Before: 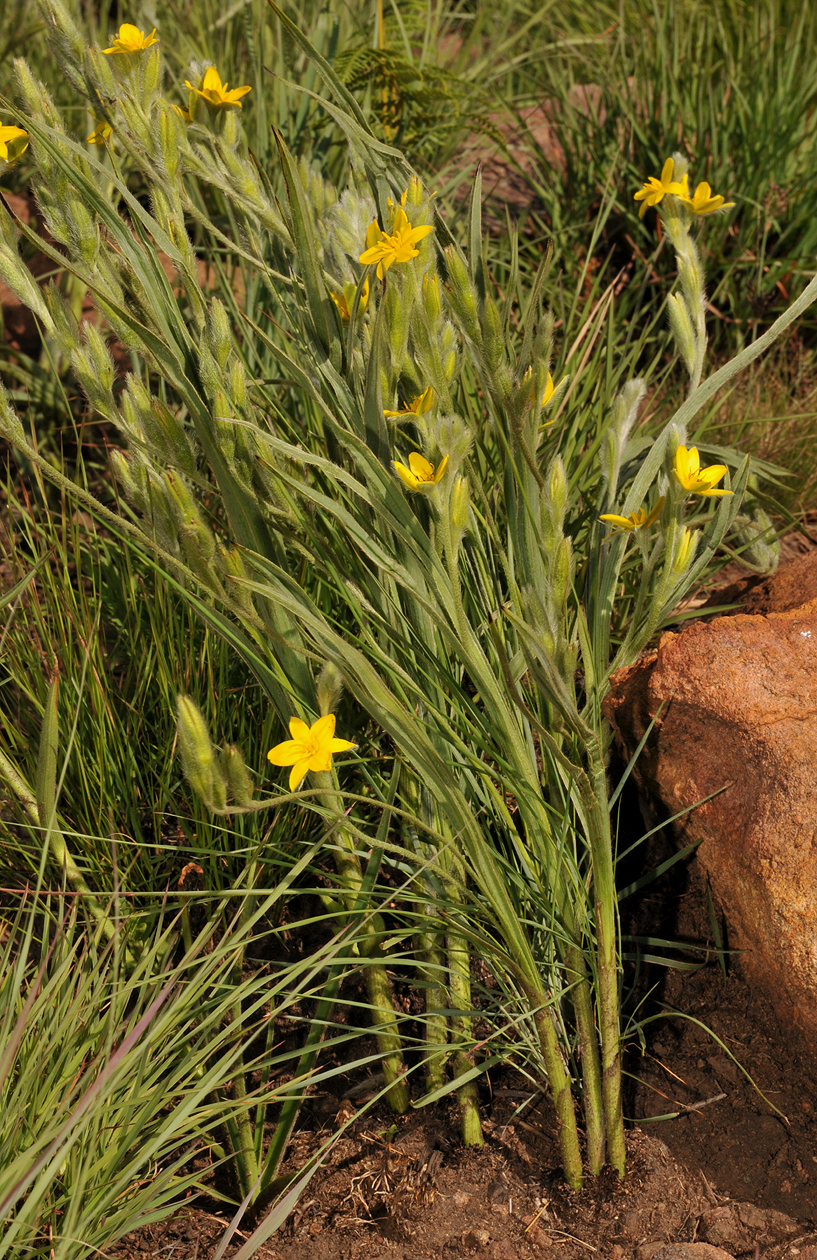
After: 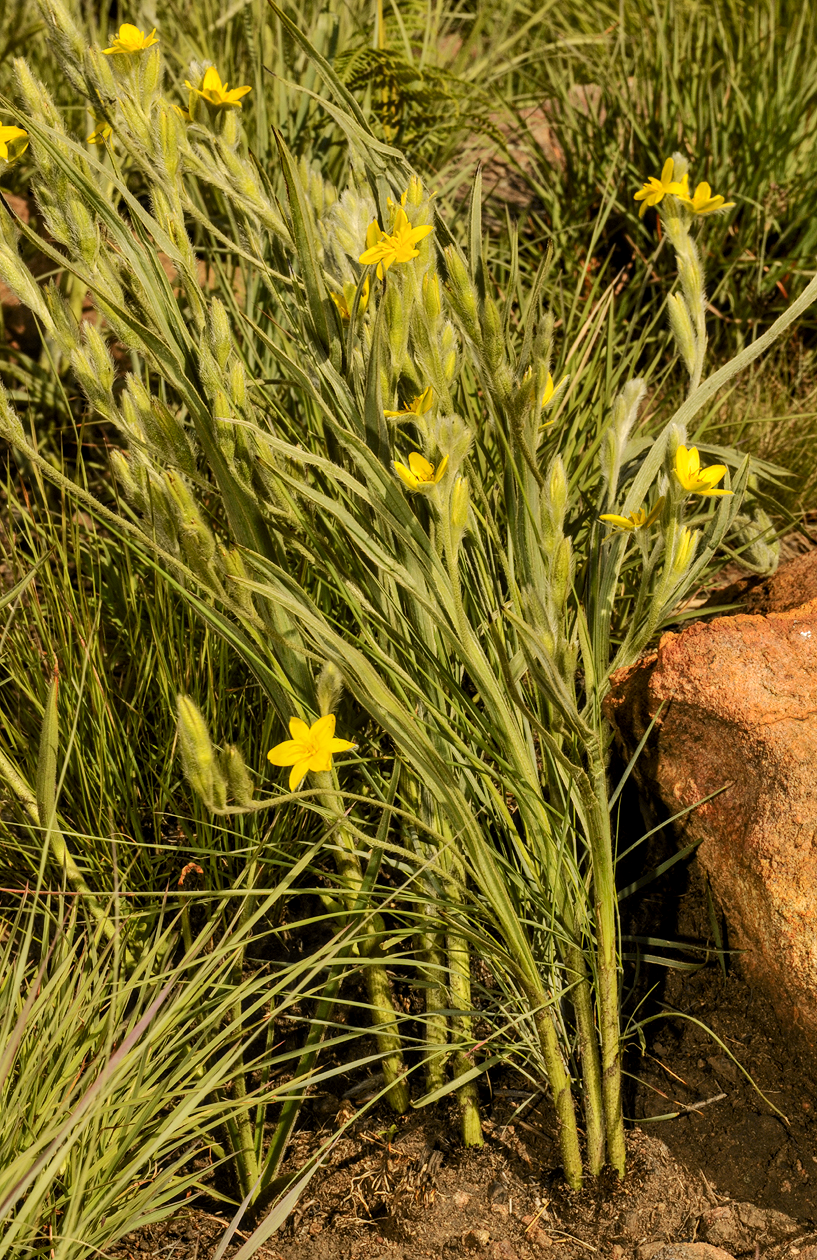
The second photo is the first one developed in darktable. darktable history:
tone curve: curves: ch0 [(0, 0) (0.239, 0.248) (0.508, 0.606) (0.828, 0.878) (1, 1)]; ch1 [(0, 0) (0.401, 0.42) (0.45, 0.464) (0.492, 0.498) (0.511, 0.507) (0.561, 0.549) (0.688, 0.726) (1, 1)]; ch2 [(0, 0) (0.411, 0.433) (0.5, 0.504) (0.545, 0.574) (1, 1)], color space Lab, independent channels, preserve colors none
local contrast: on, module defaults
